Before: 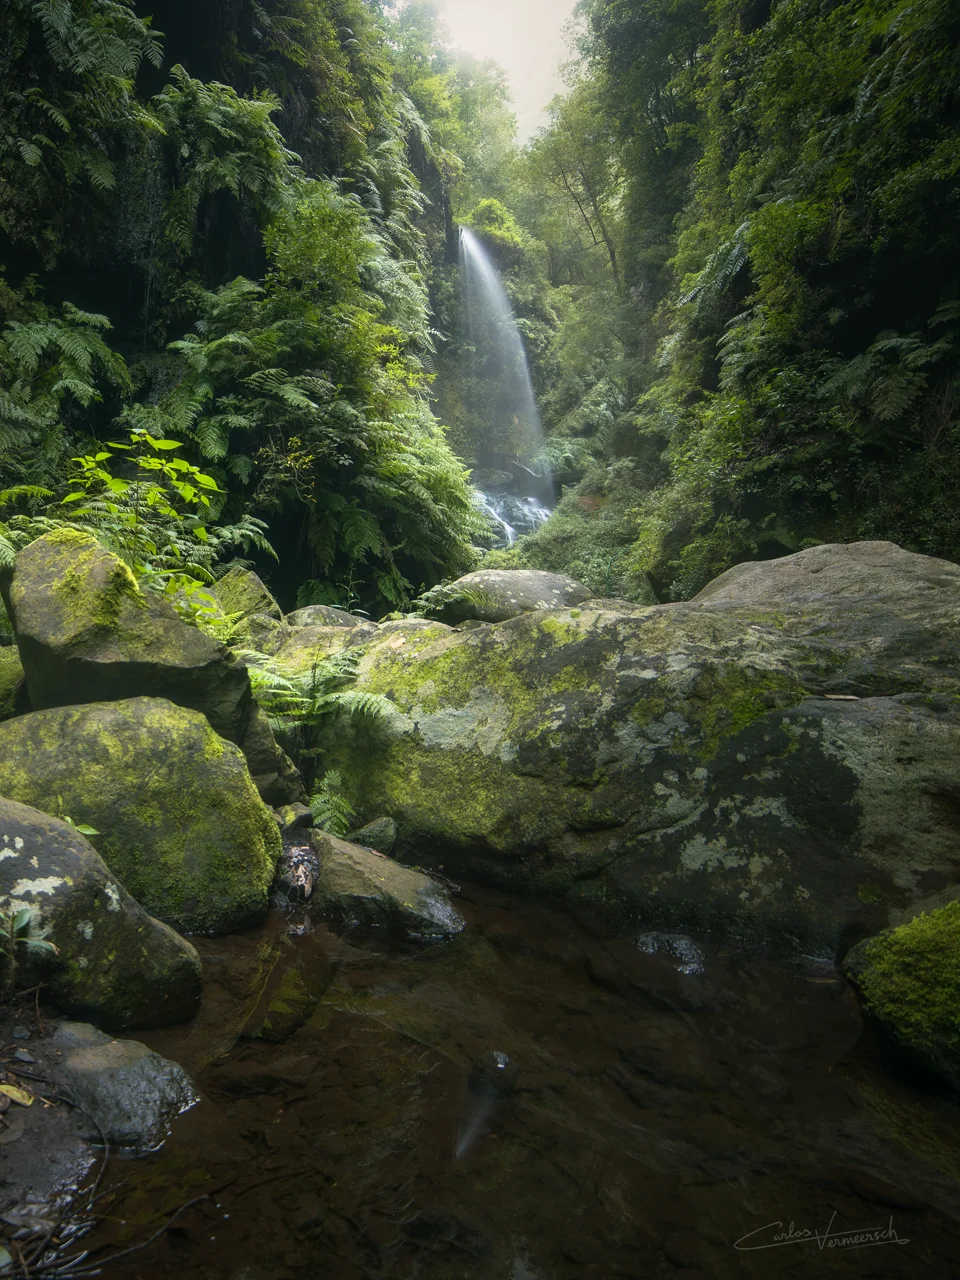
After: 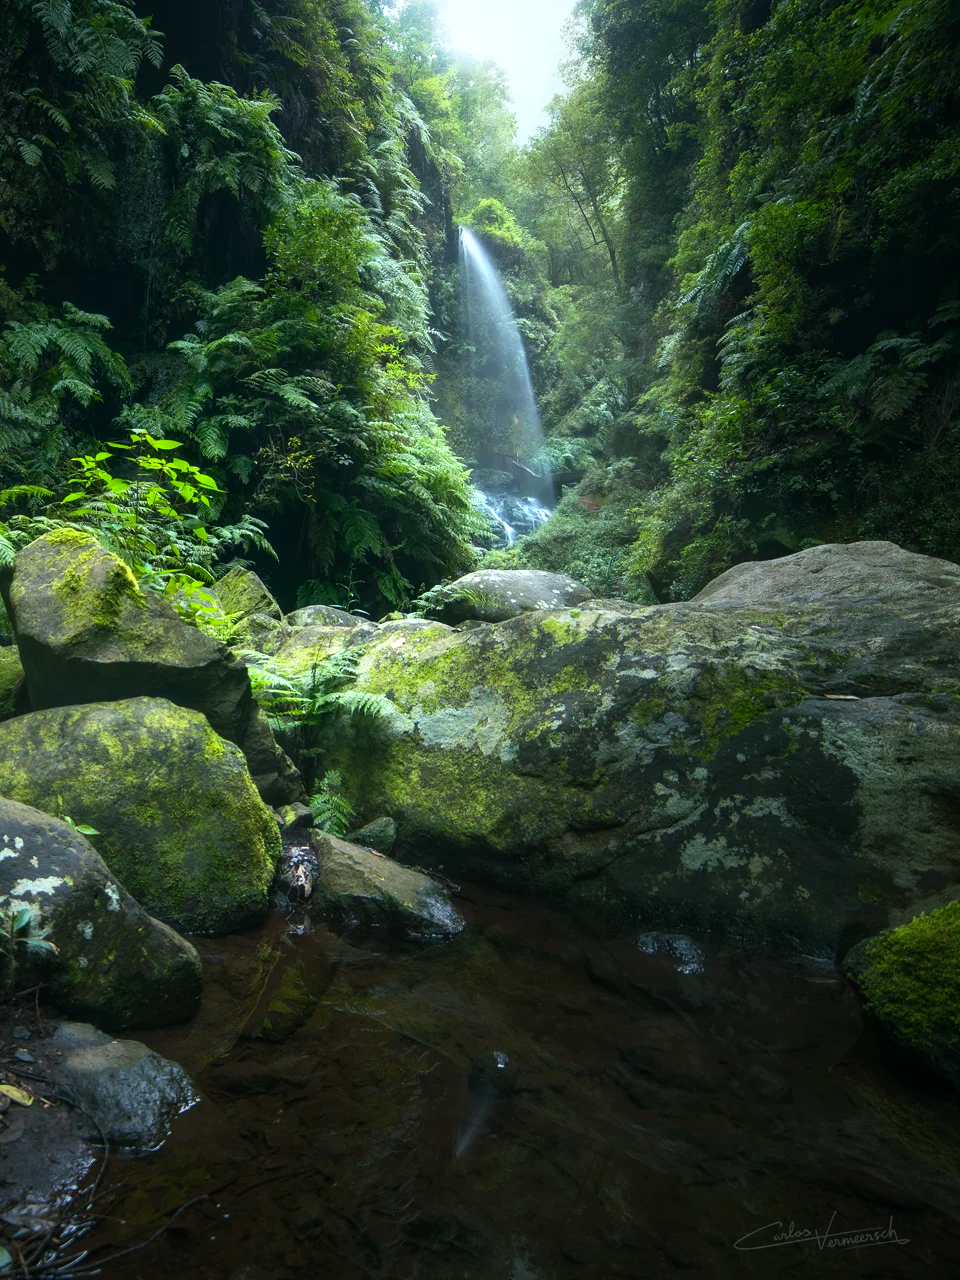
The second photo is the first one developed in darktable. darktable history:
tone equalizer: -8 EV -0.417 EV, -7 EV -0.389 EV, -6 EV -0.333 EV, -5 EV -0.222 EV, -3 EV 0.222 EV, -2 EV 0.333 EV, -1 EV 0.389 EV, +0 EV 0.417 EV, edges refinement/feathering 500, mask exposure compensation -1.57 EV, preserve details no
color calibration: illuminant F (fluorescent), F source F9 (Cool White Deluxe 4150 K) – high CRI, x 0.374, y 0.373, temperature 4158.34 K
